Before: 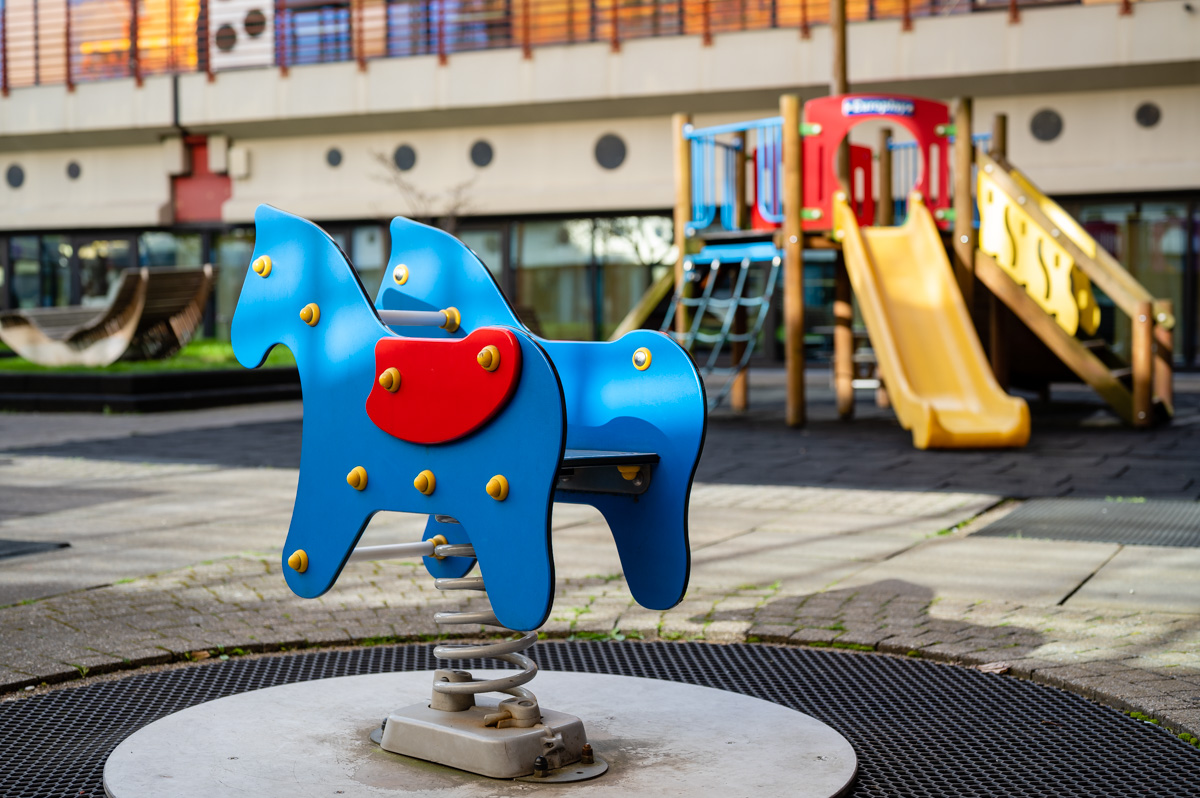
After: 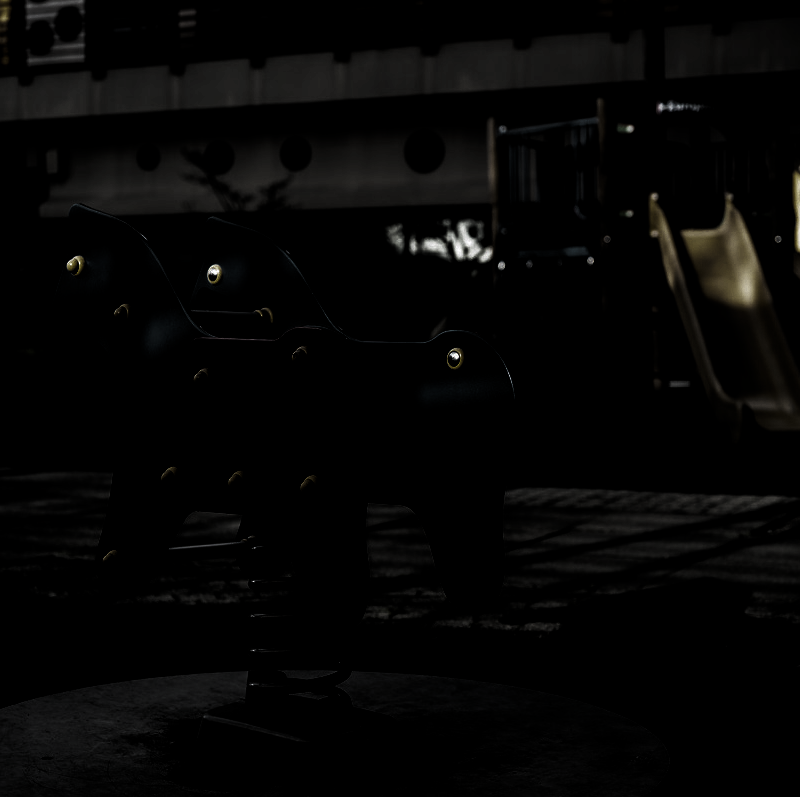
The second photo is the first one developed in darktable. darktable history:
crop and rotate: left 15.546%, right 17.787%
levels: levels [0.721, 0.937, 0.997]
contrast brightness saturation: contrast 0.1, brightness 0.03, saturation 0.09
